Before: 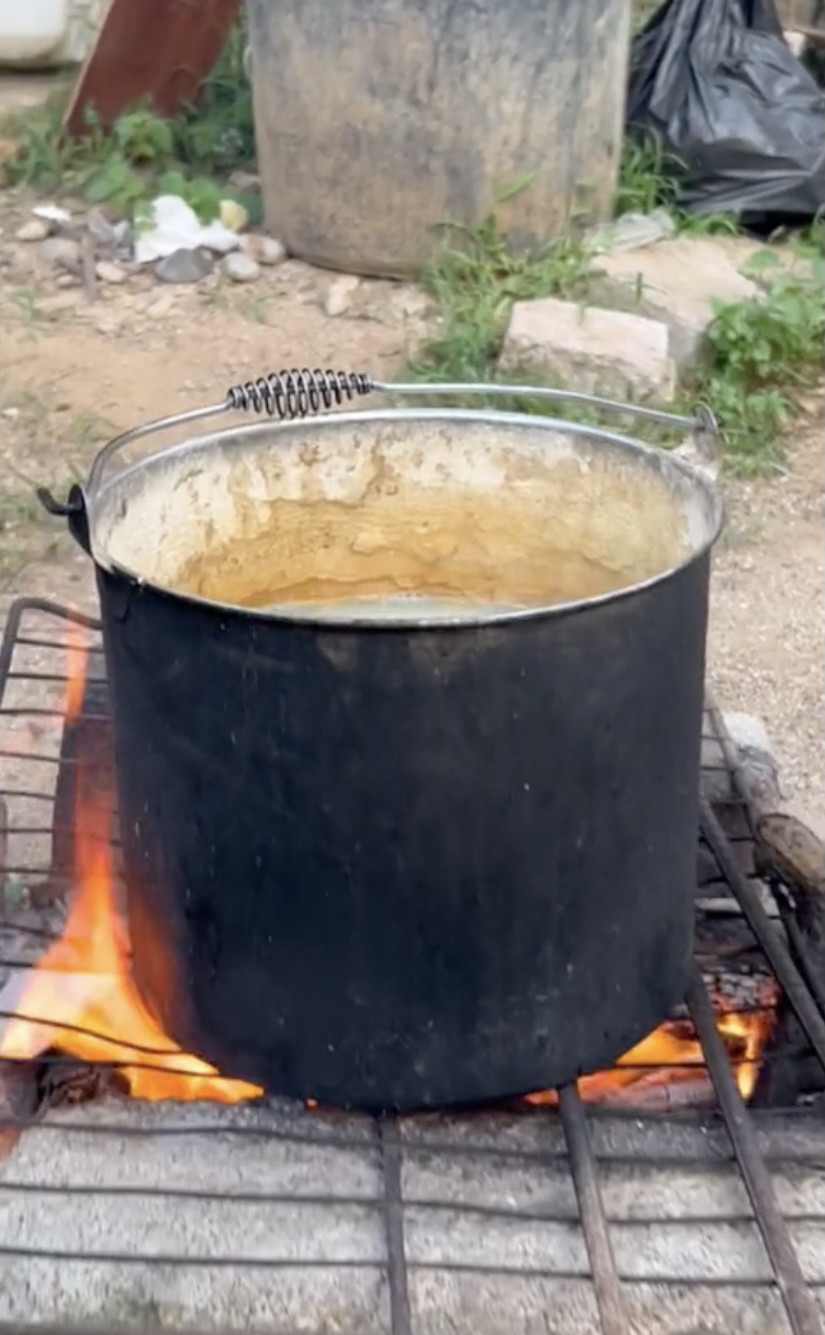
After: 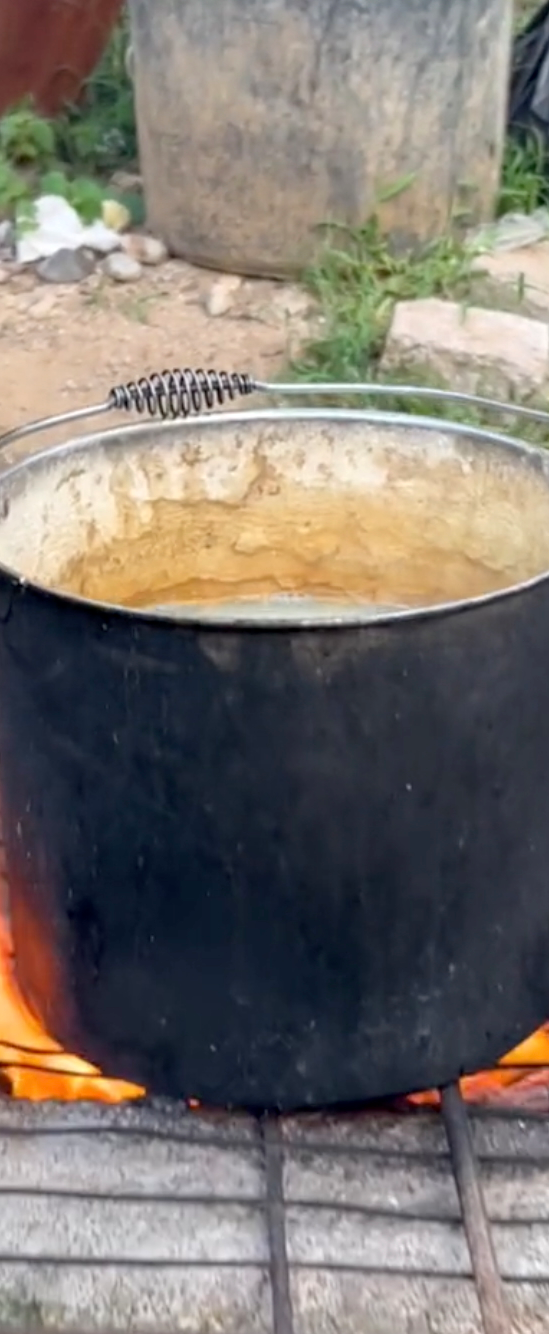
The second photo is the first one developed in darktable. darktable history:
local contrast: highlights 100%, shadows 100%, detail 120%, midtone range 0.2
crop and rotate: left 14.385%, right 18.948%
